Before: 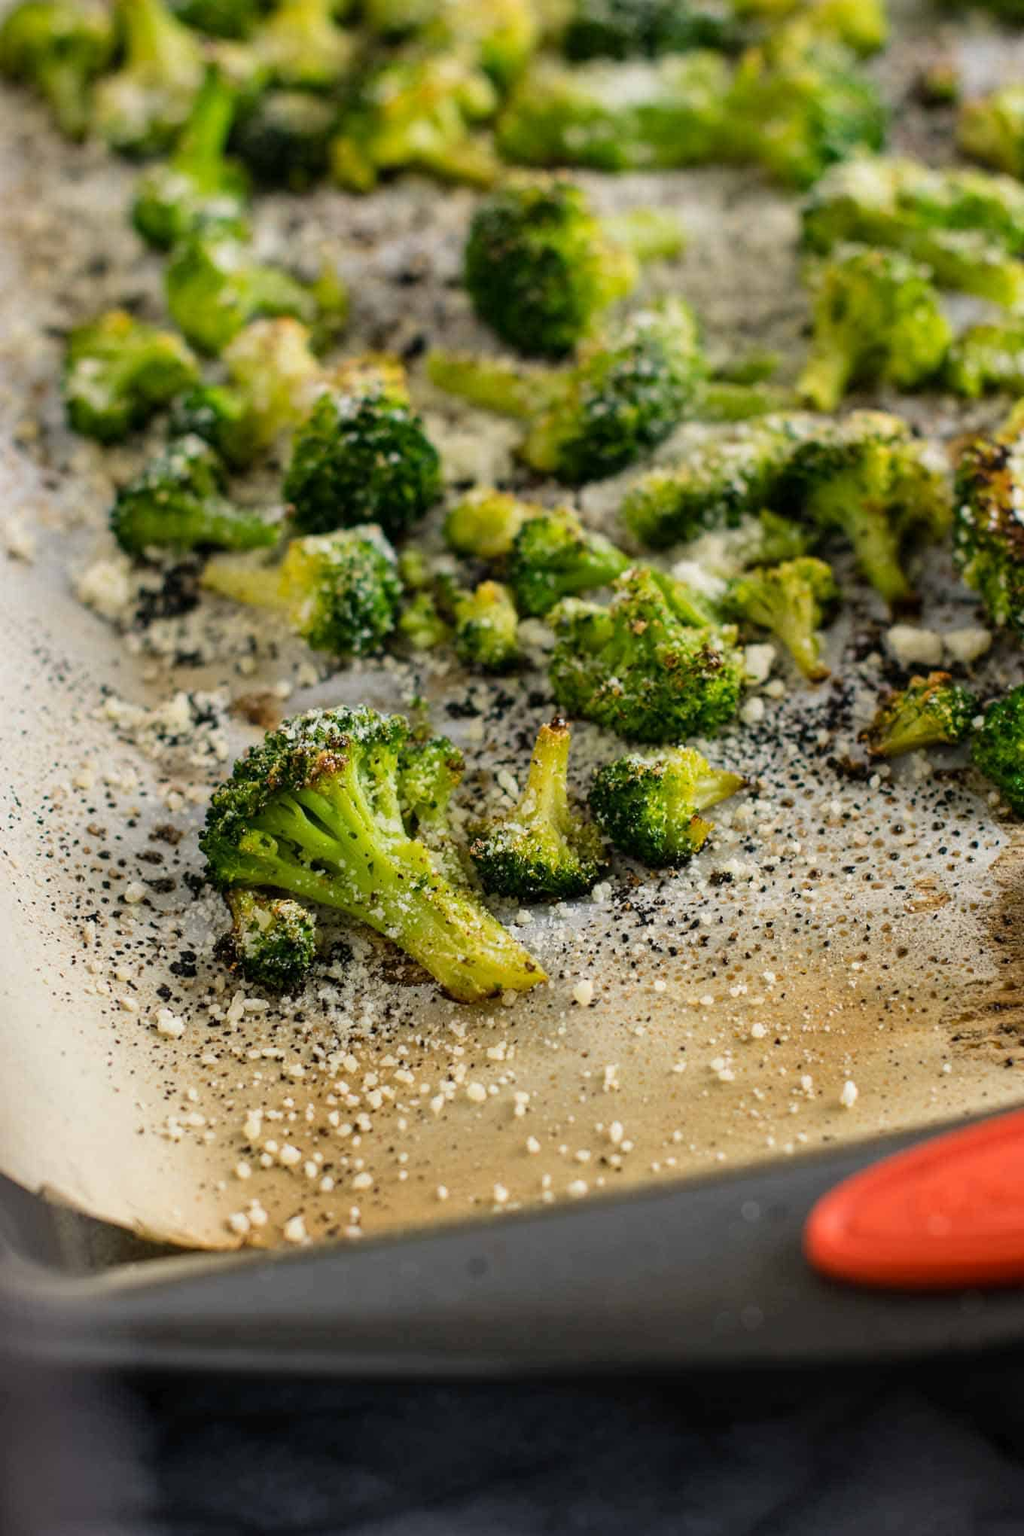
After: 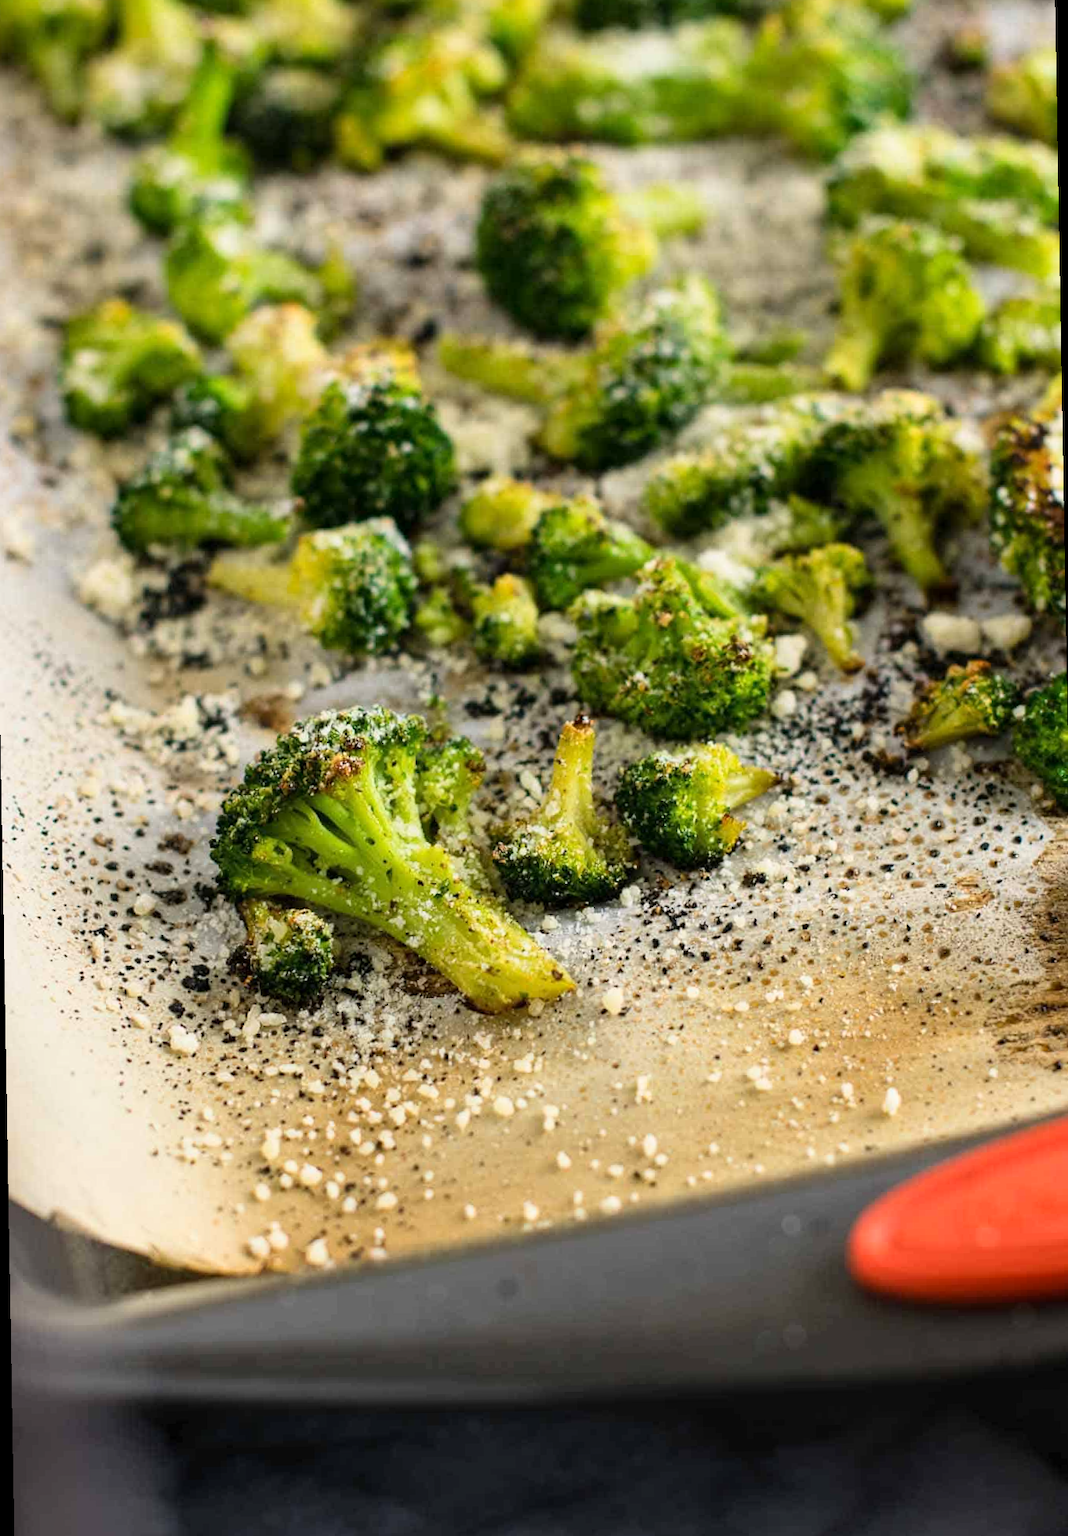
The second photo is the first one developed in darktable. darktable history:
rotate and perspective: rotation -1°, crop left 0.011, crop right 0.989, crop top 0.025, crop bottom 0.975
tone equalizer: on, module defaults
base curve: curves: ch0 [(0, 0) (0.666, 0.806) (1, 1)]
